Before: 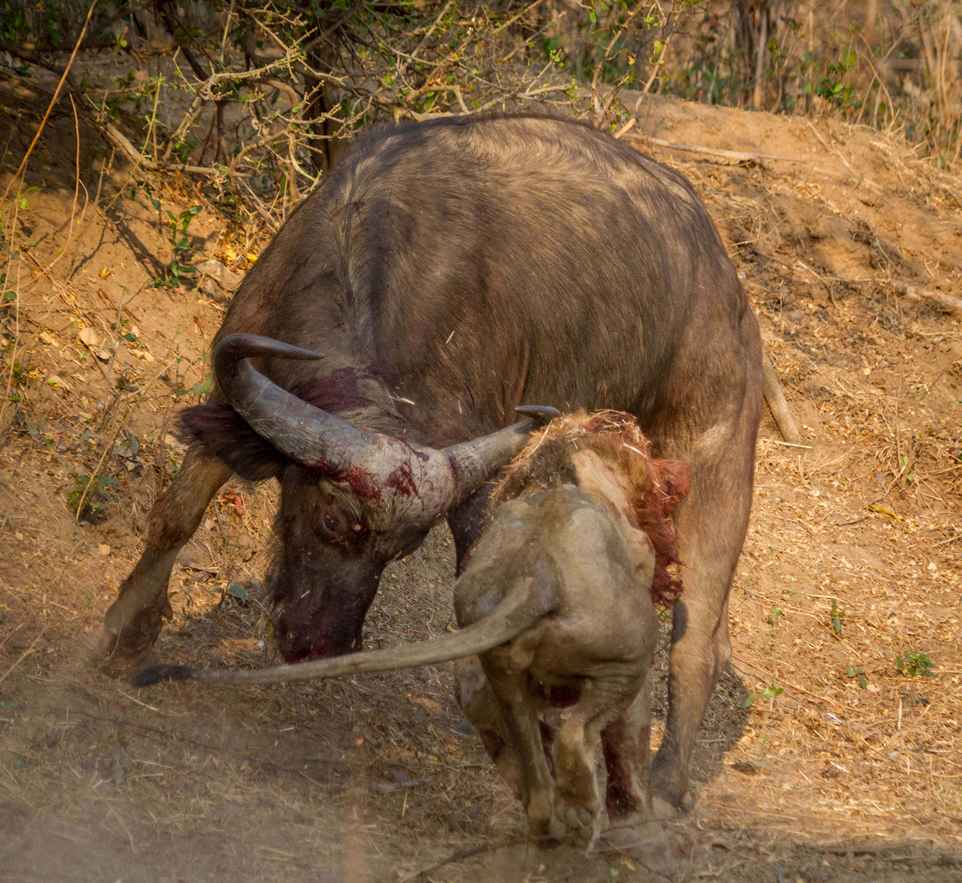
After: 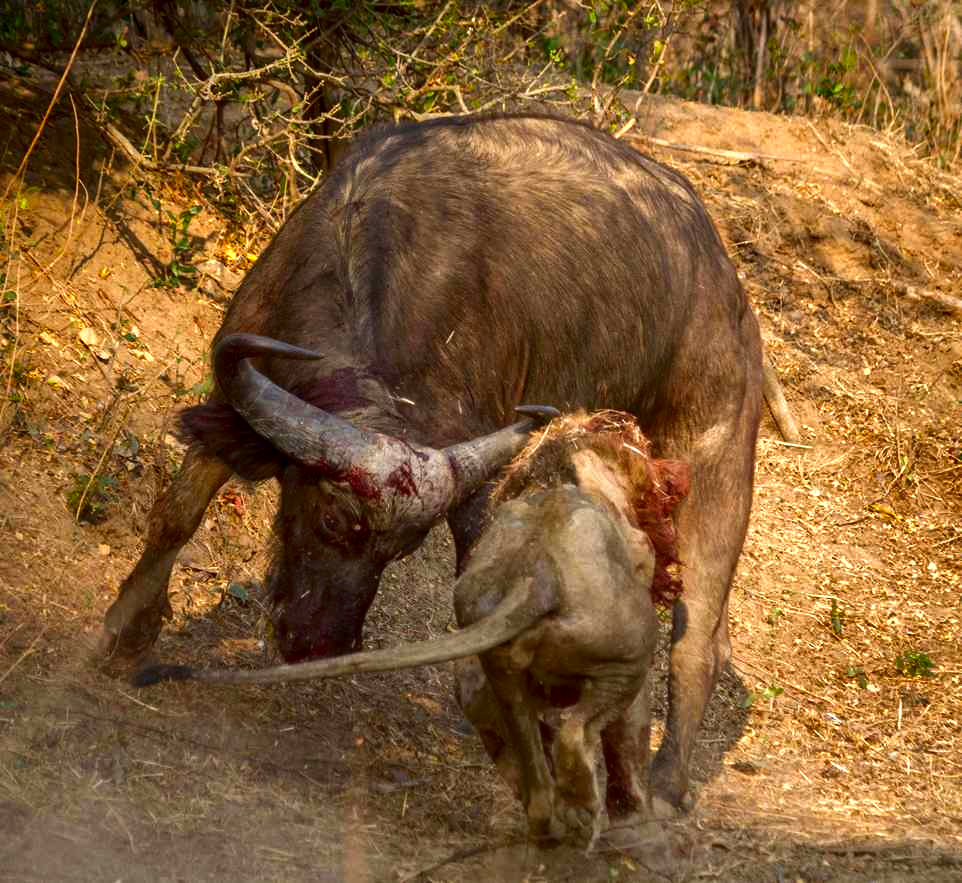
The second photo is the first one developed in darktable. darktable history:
contrast brightness saturation: brightness -0.218, saturation 0.081
exposure: exposure 0.692 EV, compensate exposure bias true, compensate highlight preservation false
shadows and highlights: shadows 24.14, highlights -76.46, soften with gaussian
